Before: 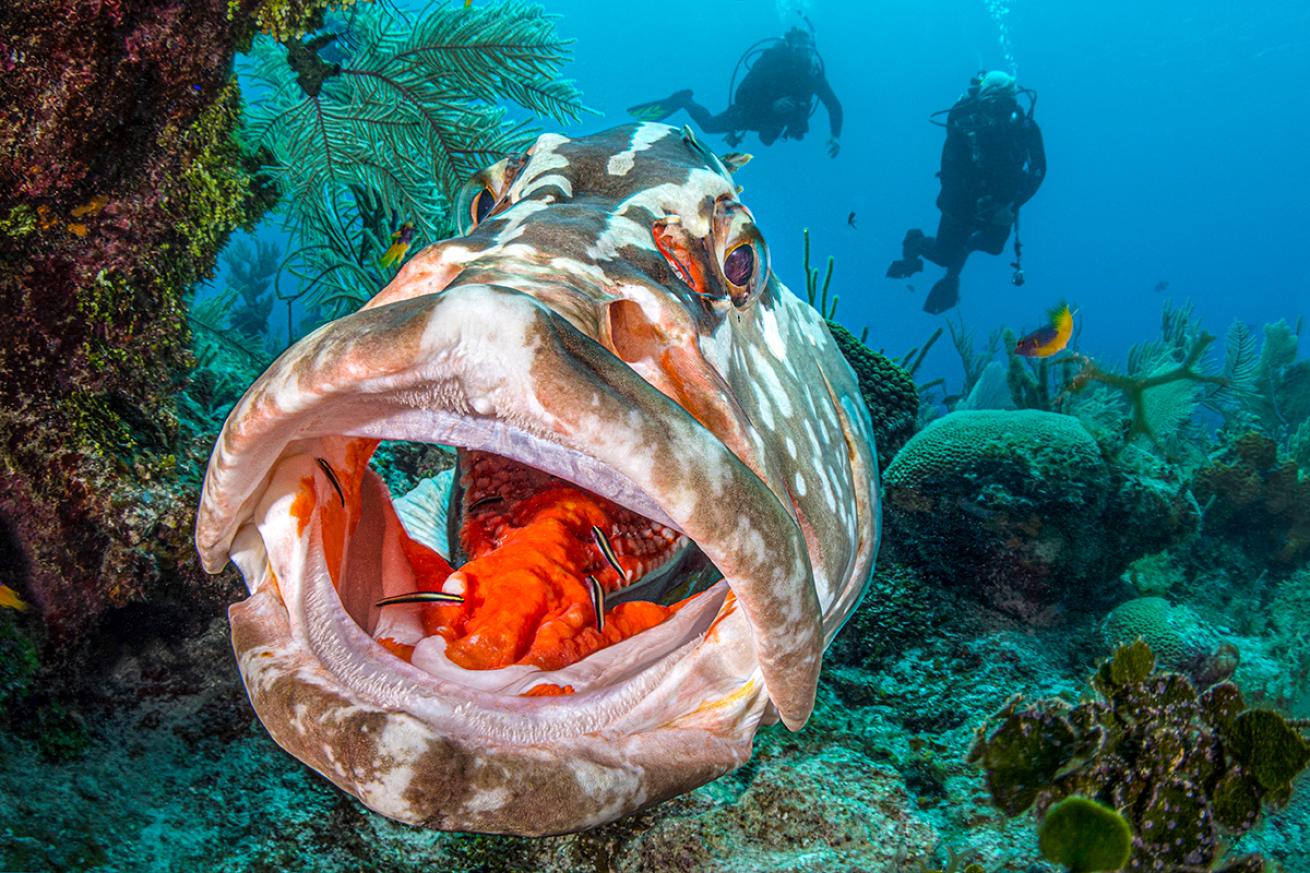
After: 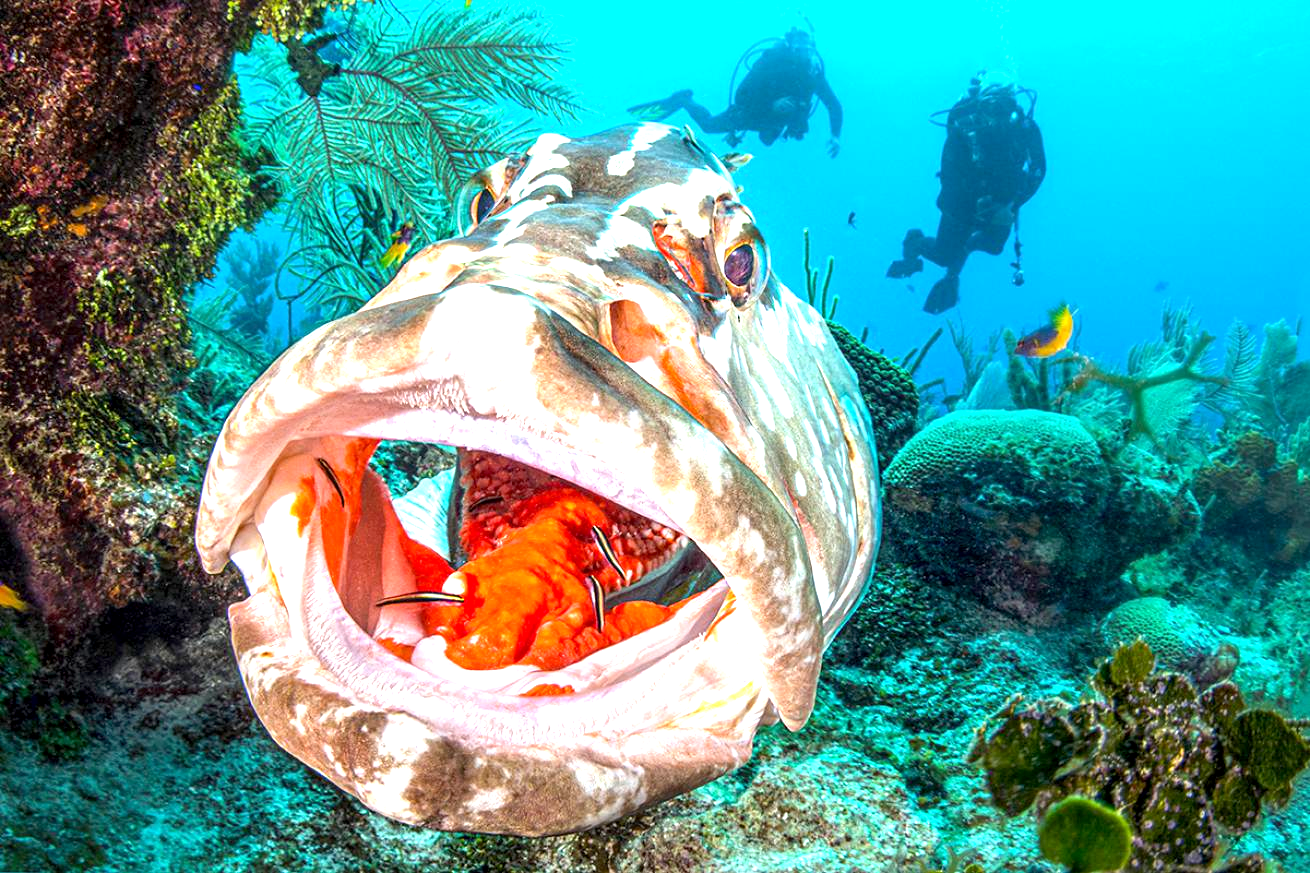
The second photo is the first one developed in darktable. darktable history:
exposure: black level correction 0.001, exposure 1.325 EV, compensate exposure bias true, compensate highlight preservation false
